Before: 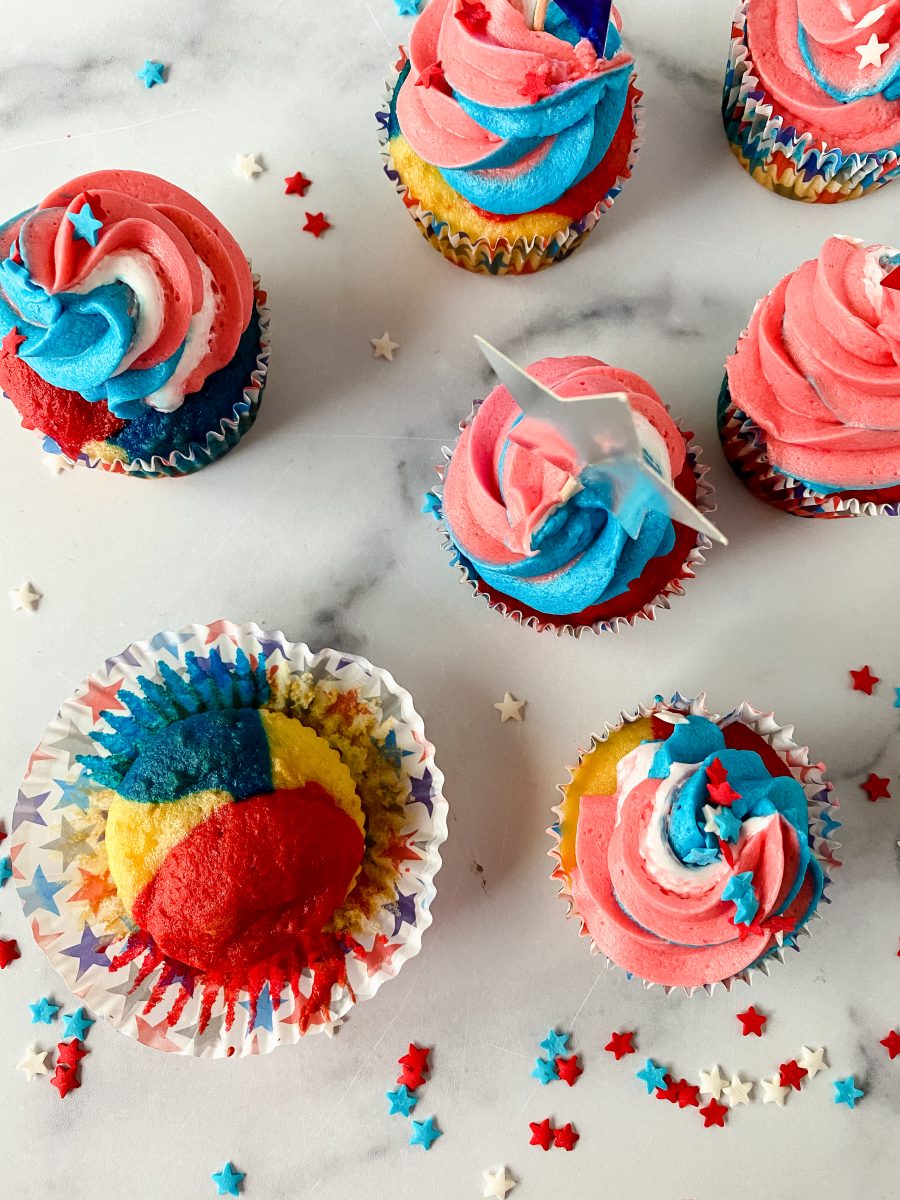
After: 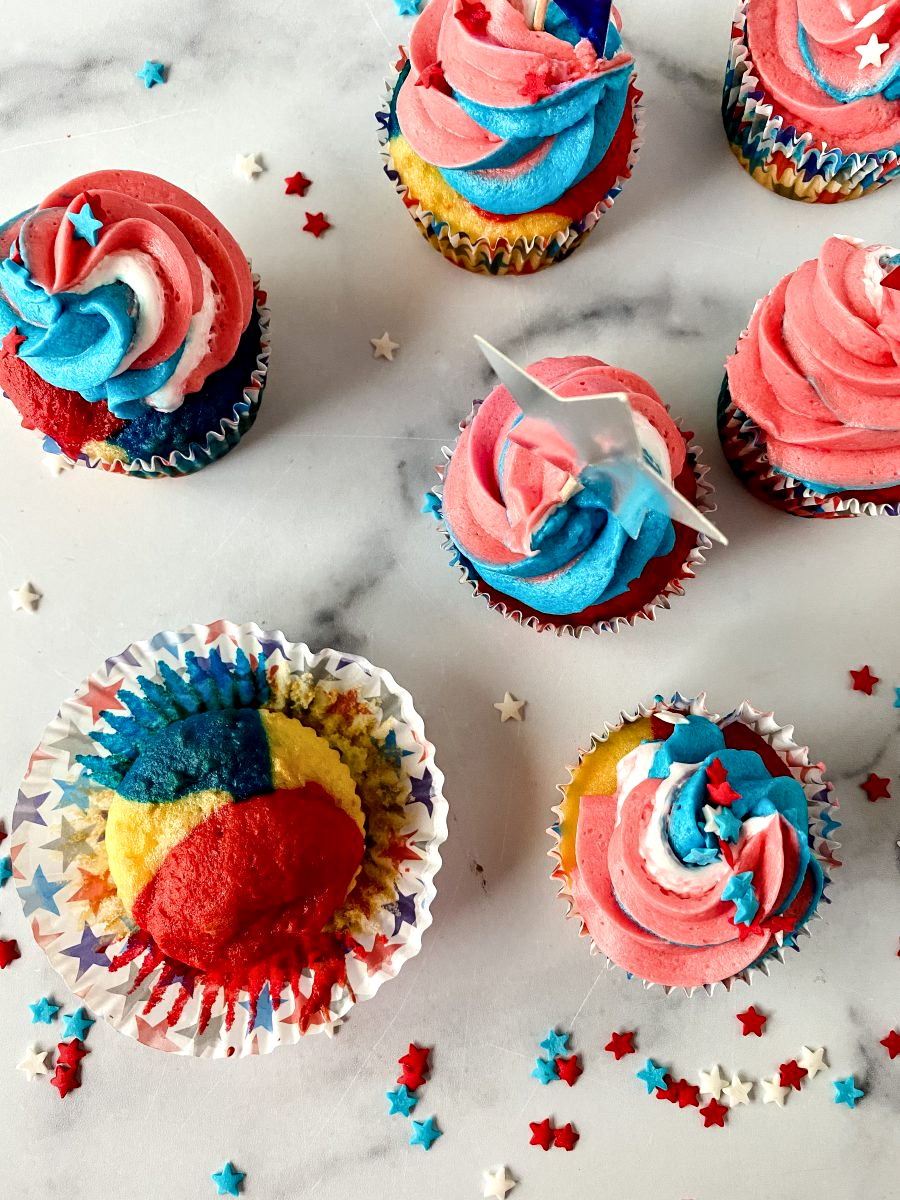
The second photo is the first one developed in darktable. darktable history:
contrast equalizer: octaves 7, y [[0.531, 0.548, 0.559, 0.557, 0.544, 0.527], [0.5 ×6], [0.5 ×6], [0 ×6], [0 ×6]]
